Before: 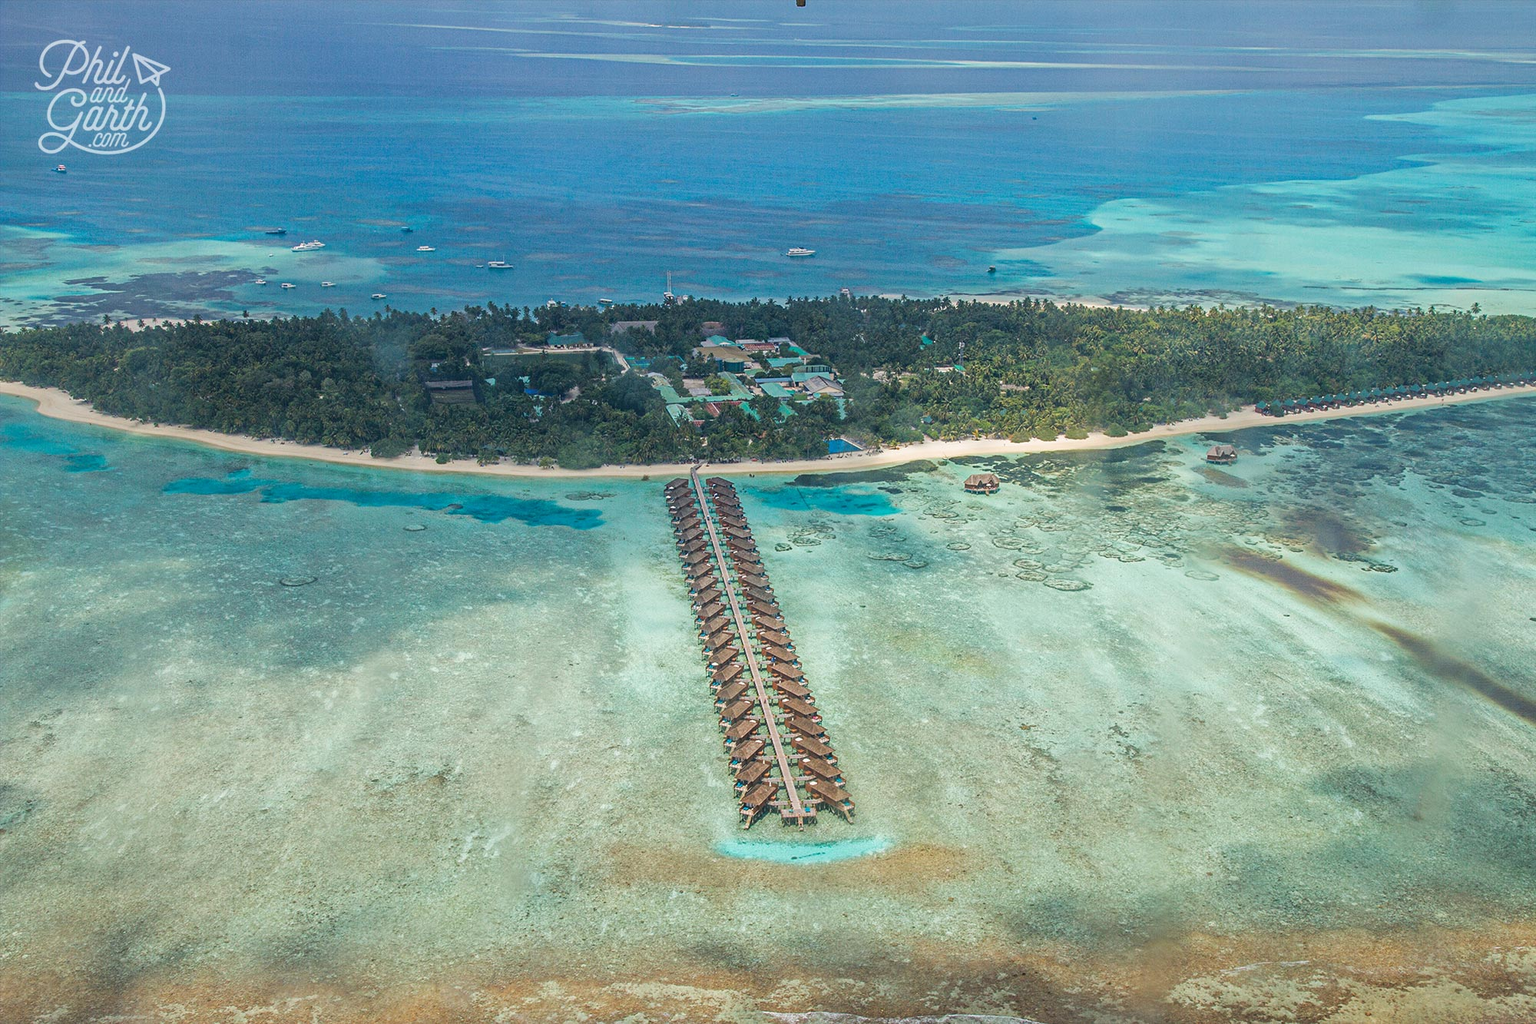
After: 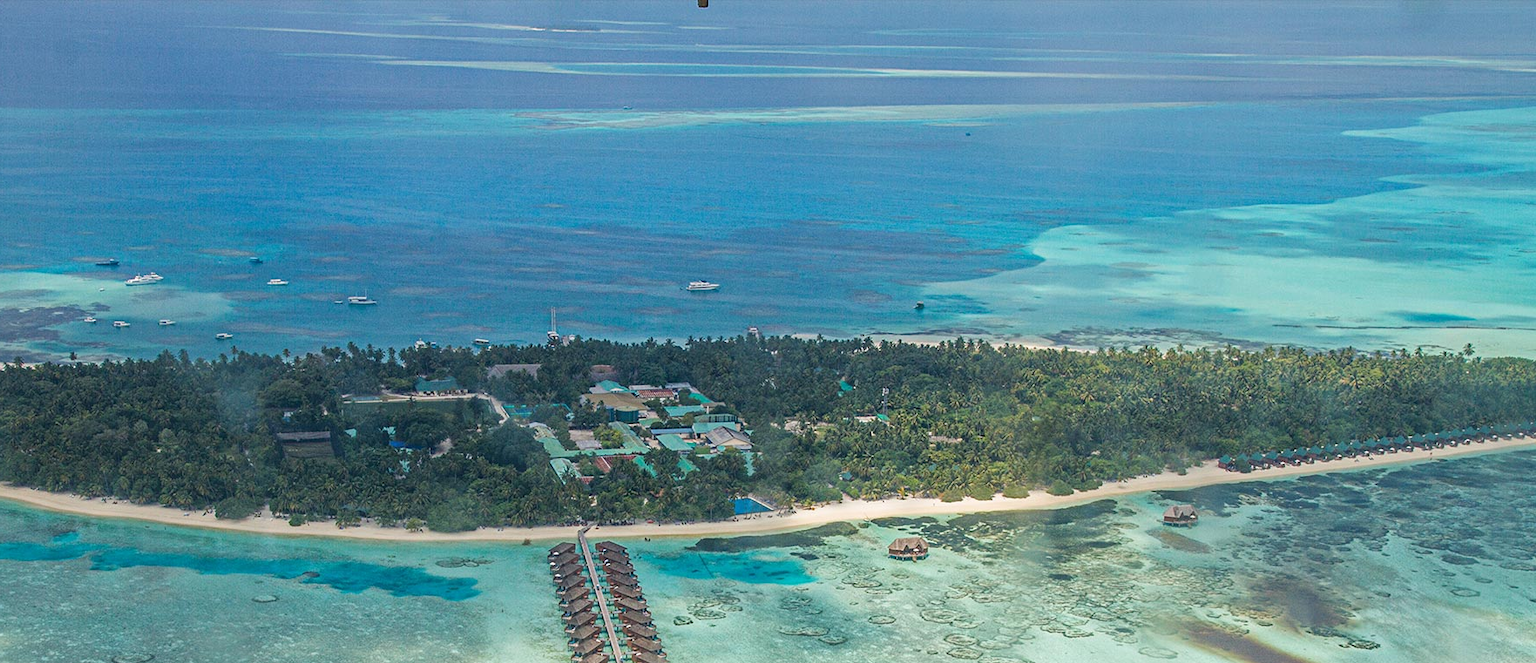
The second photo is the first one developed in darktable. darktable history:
crop and rotate: left 11.812%, bottom 42.776%
rotate and perspective: automatic cropping original format, crop left 0, crop top 0
